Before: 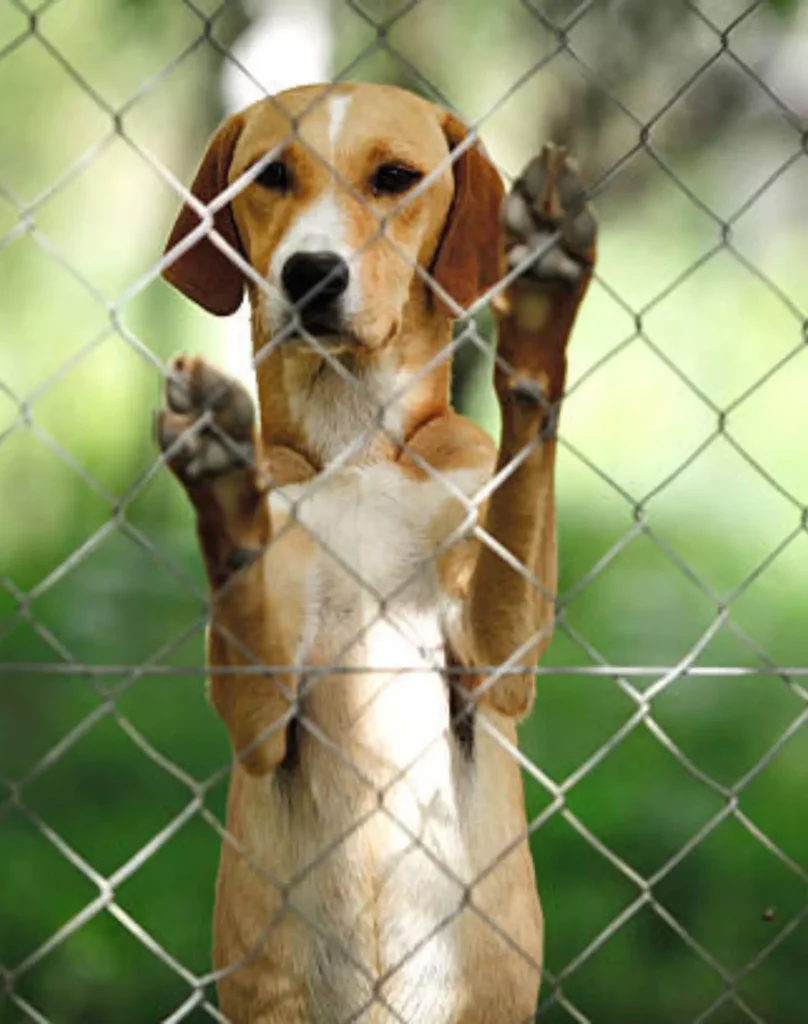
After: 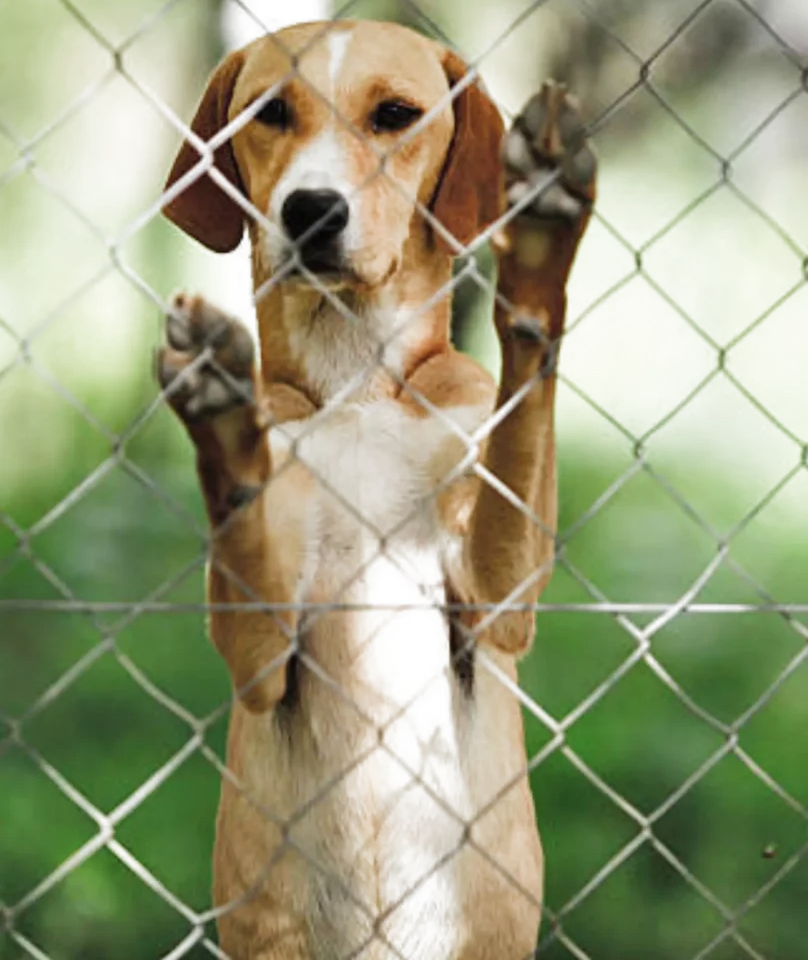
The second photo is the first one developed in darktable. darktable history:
filmic rgb: black relative exposure -16 EV, white relative exposure 2.94 EV, hardness 10, color science v5 (2021), contrast in shadows safe, contrast in highlights safe
crop and rotate: top 6.157%
shadows and highlights: radius 113.37, shadows 51.58, white point adjustment 9.12, highlights -4.46, soften with gaussian
